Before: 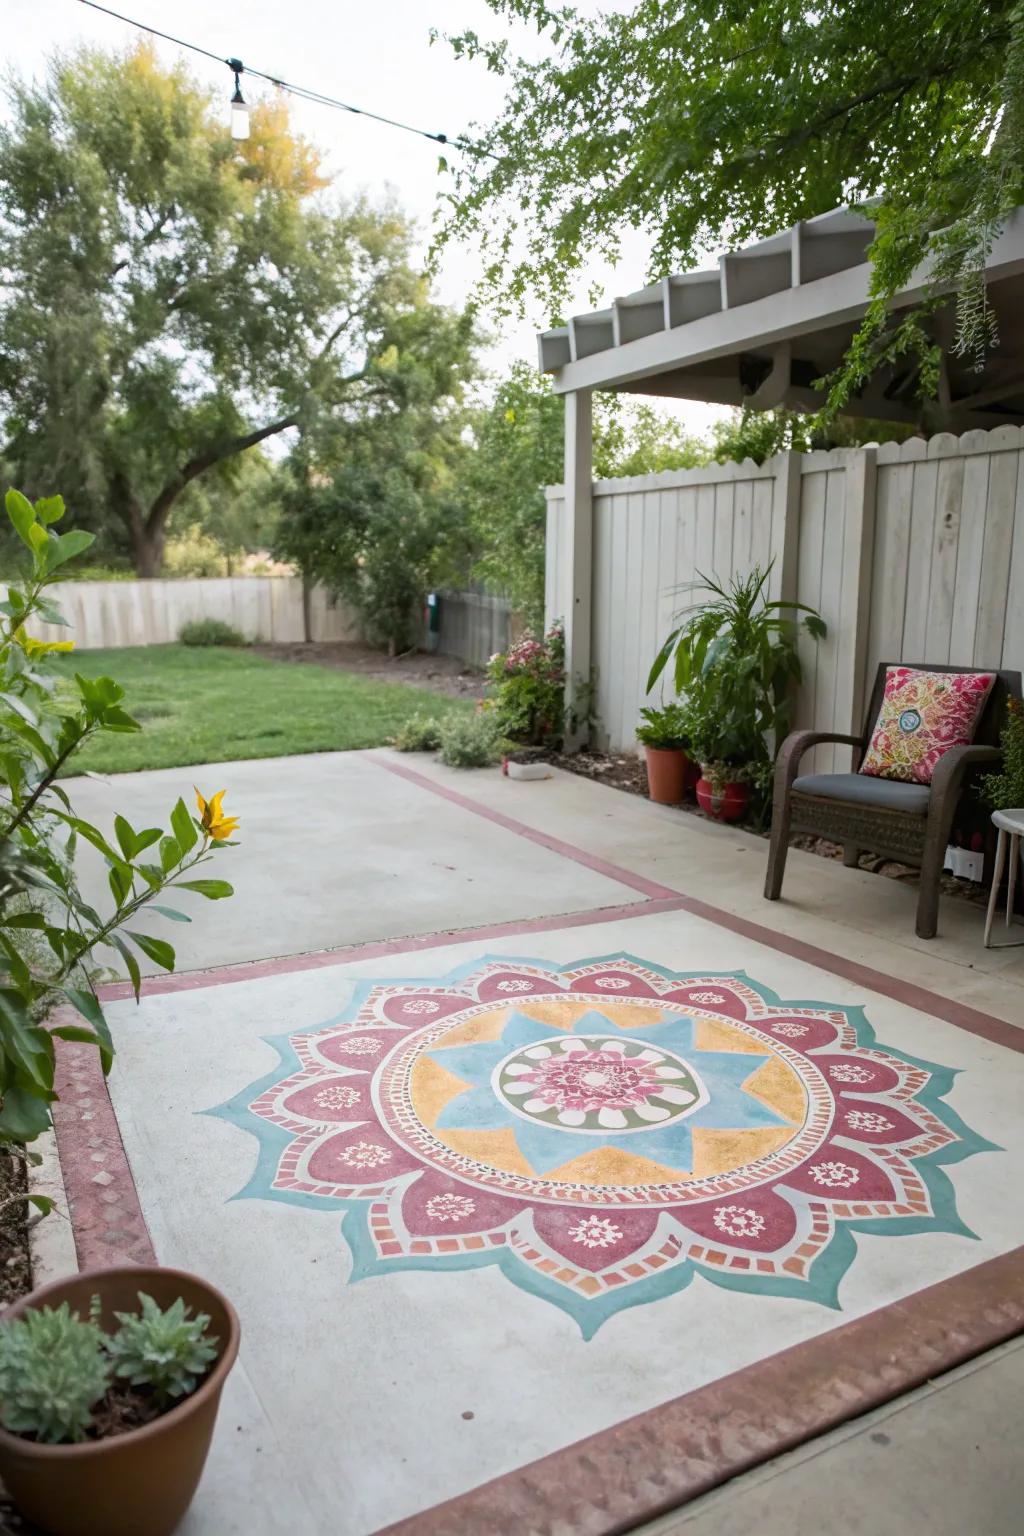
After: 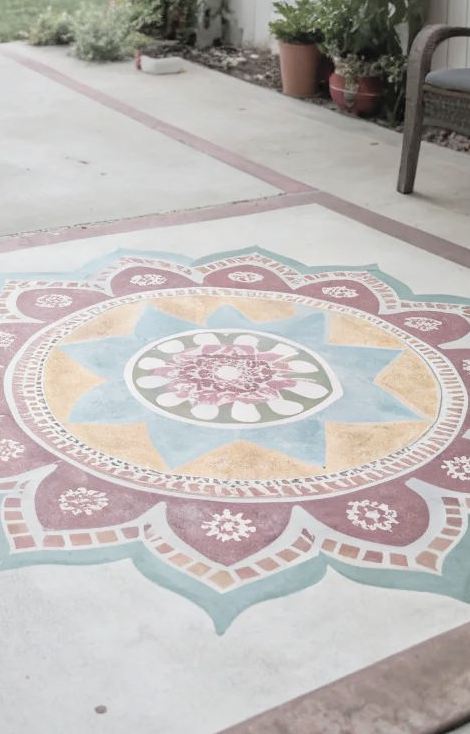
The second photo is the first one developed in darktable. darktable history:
crop: left 35.844%, top 46.023%, right 18.192%, bottom 6.137%
contrast brightness saturation: brightness 0.188, saturation -0.509
